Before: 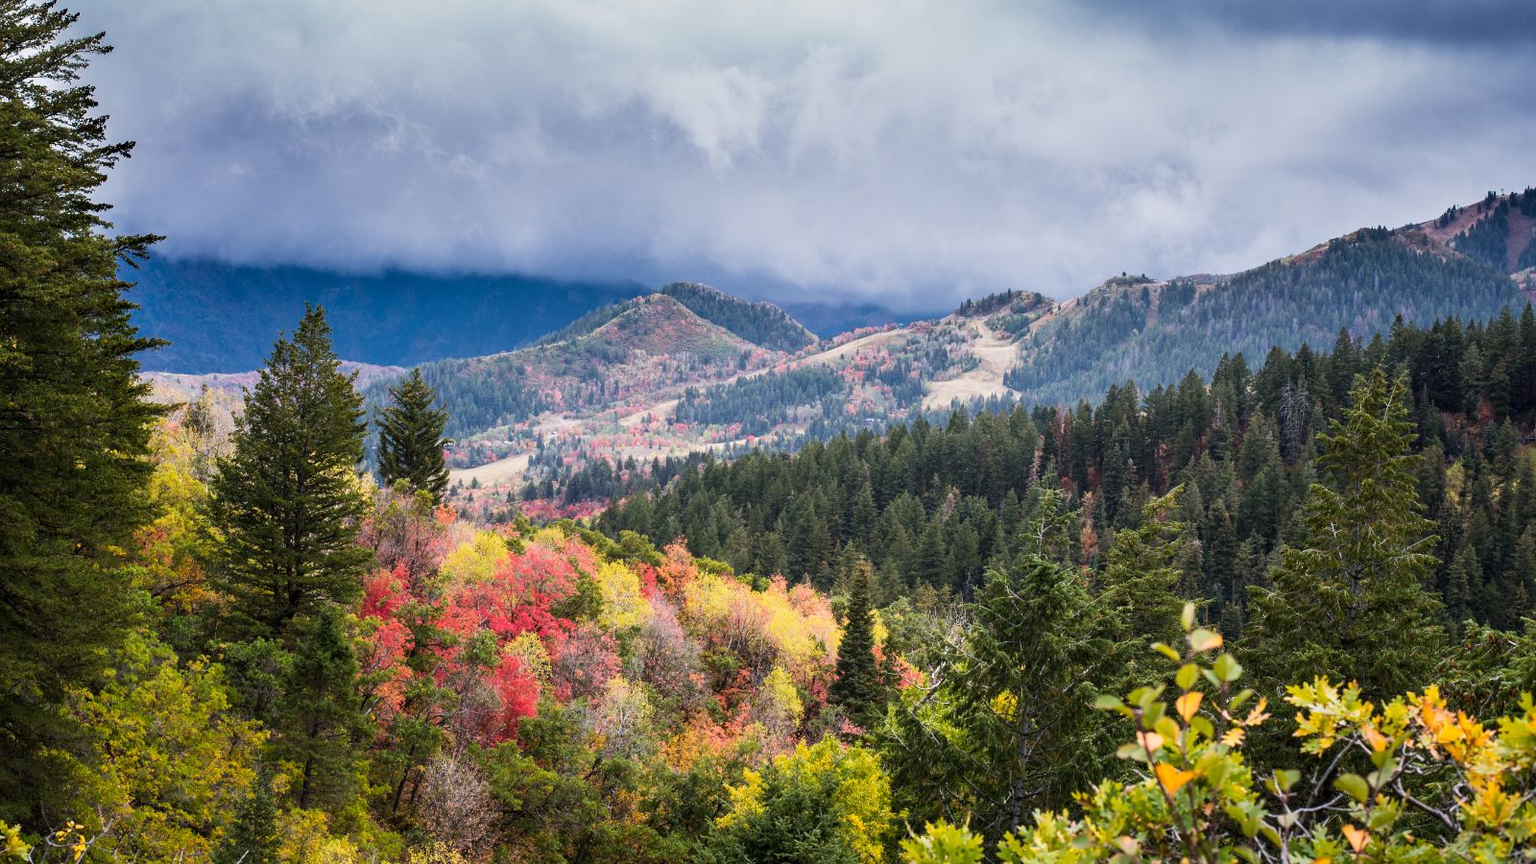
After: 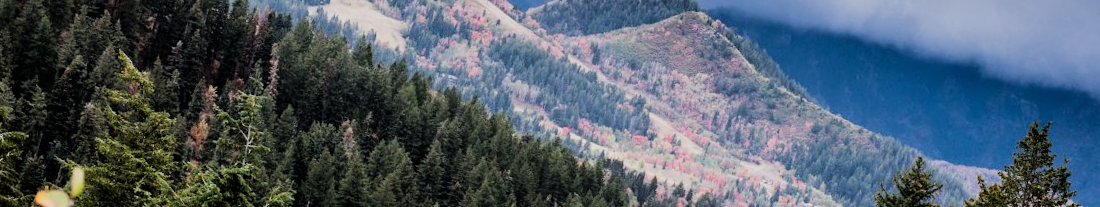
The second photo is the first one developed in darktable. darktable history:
filmic rgb: black relative exposure -5 EV, hardness 2.88, contrast 1.3, highlights saturation mix -30%
crop and rotate: angle 16.12°, top 30.835%, bottom 35.653%
